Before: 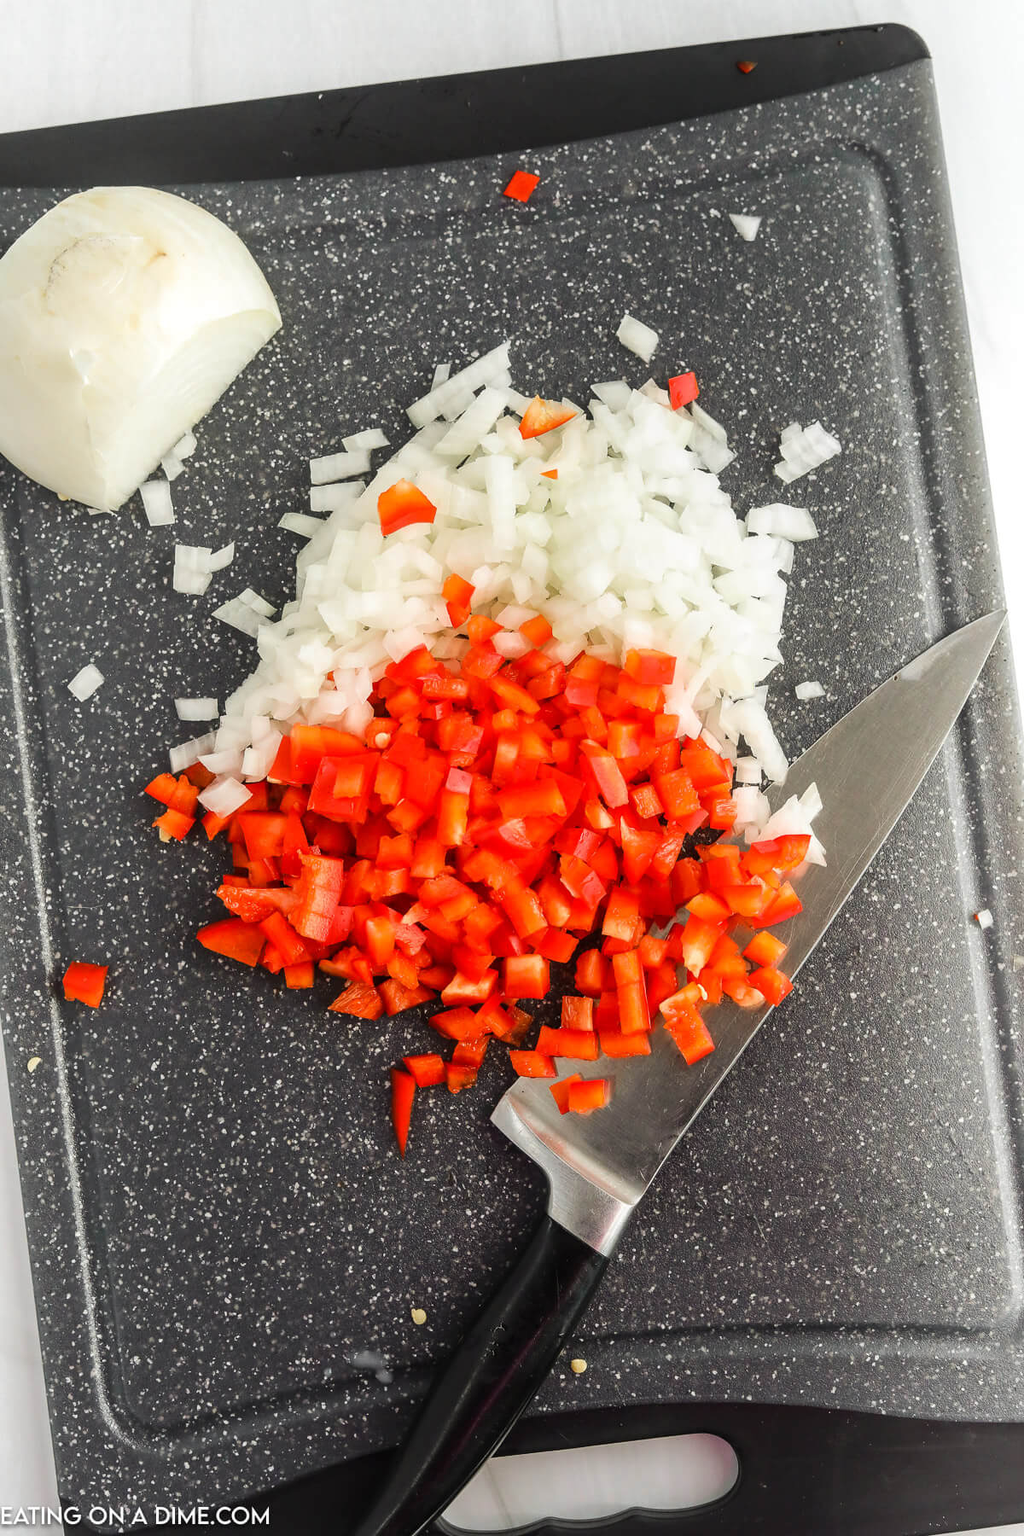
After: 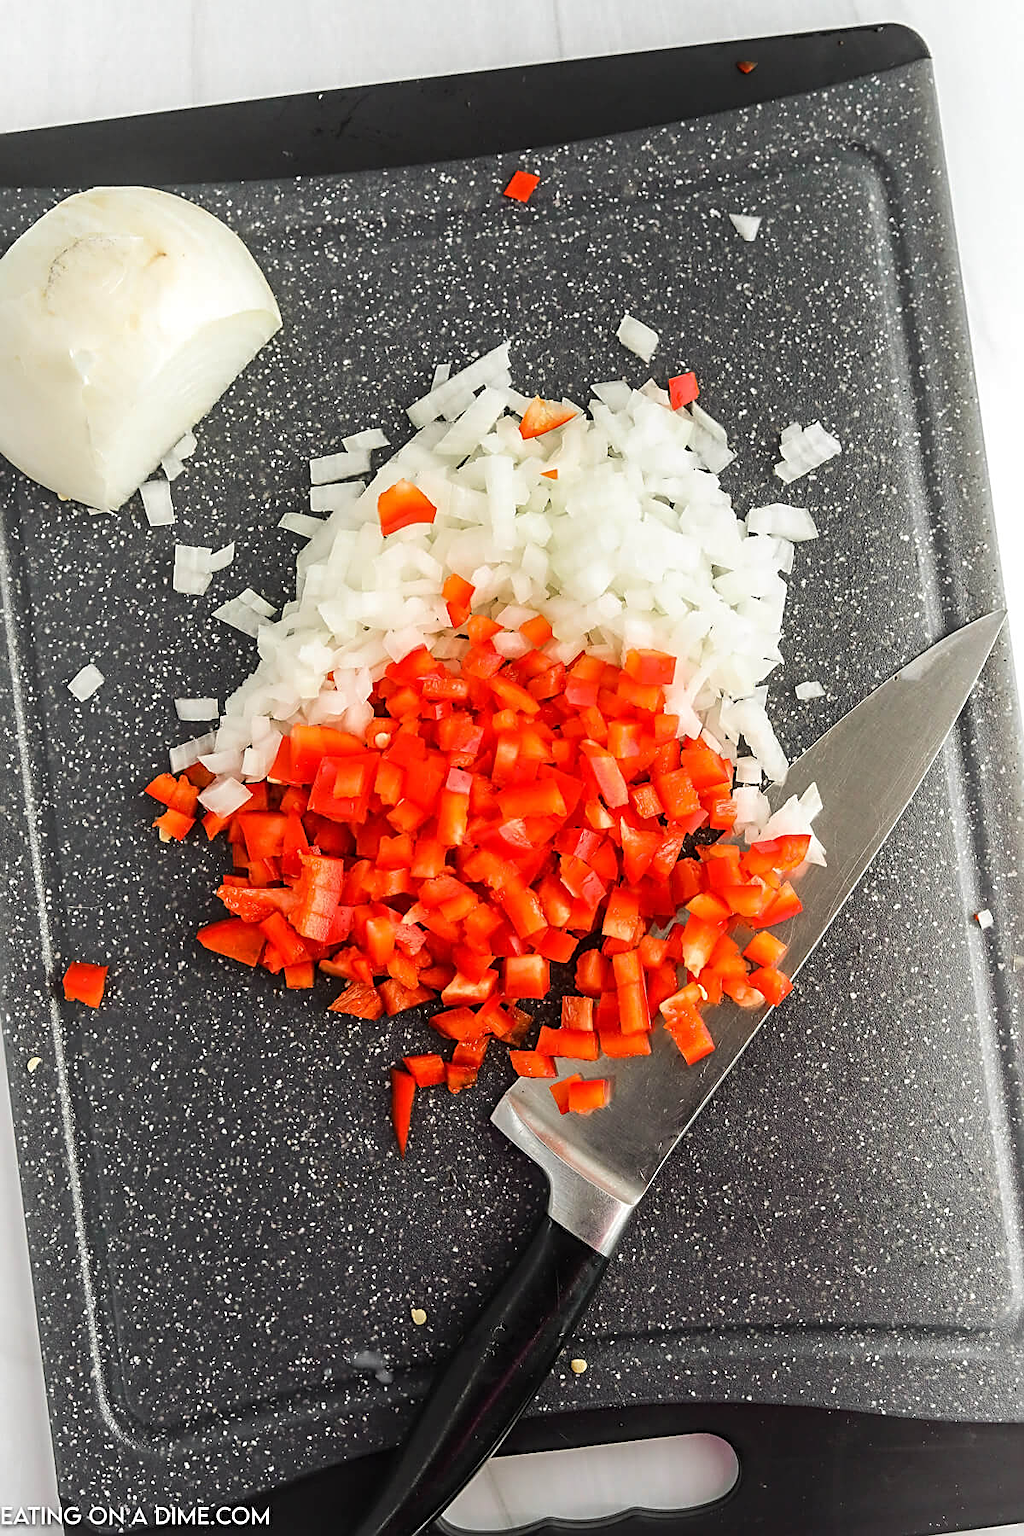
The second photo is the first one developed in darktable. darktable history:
sharpen: radius 2.531, amount 0.624
